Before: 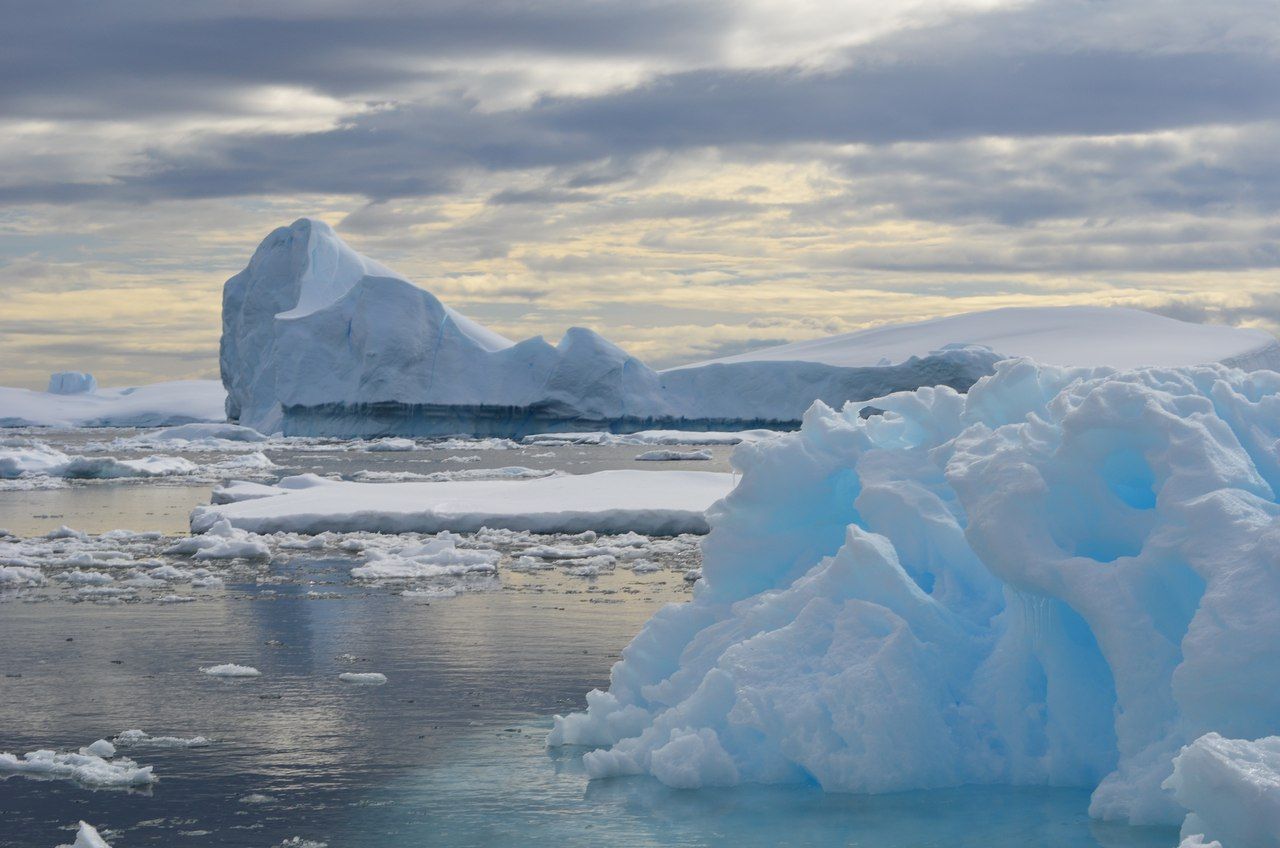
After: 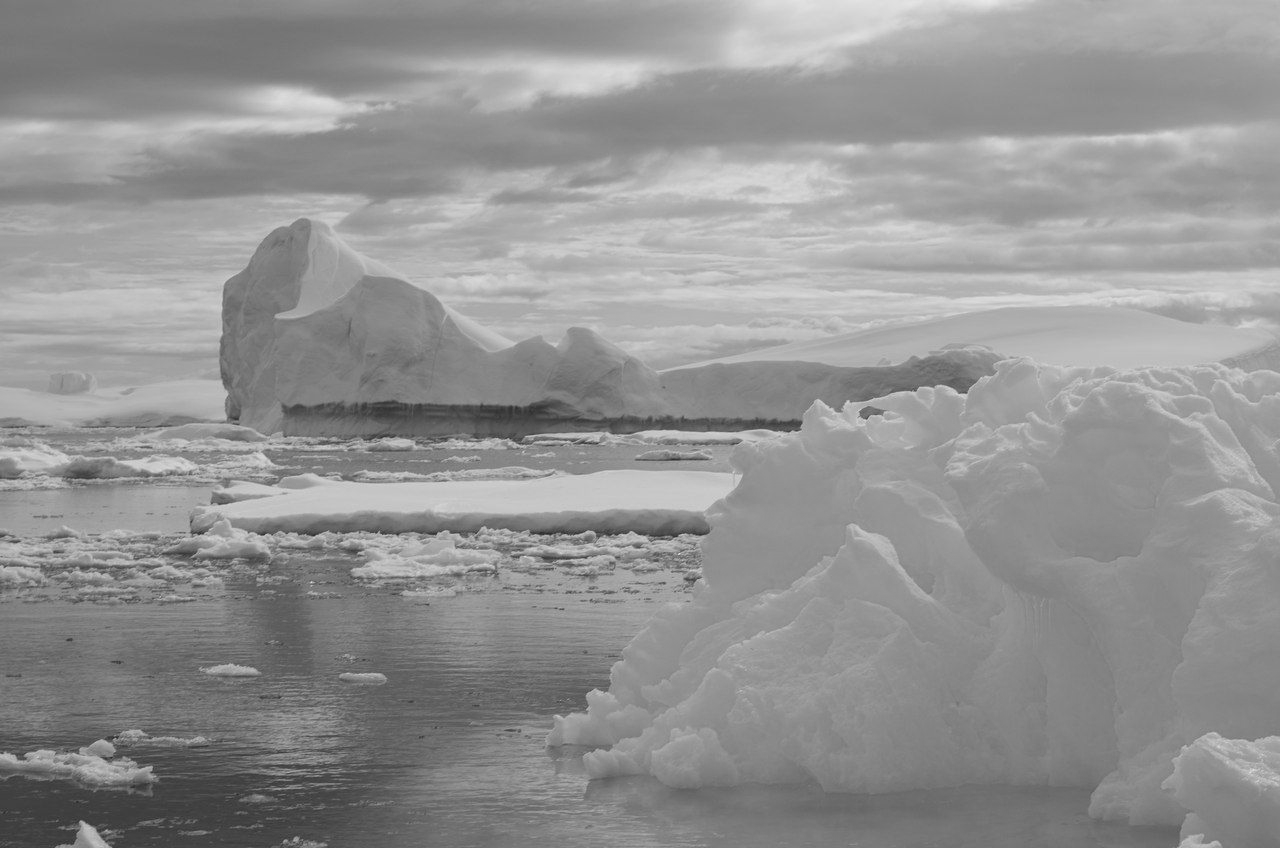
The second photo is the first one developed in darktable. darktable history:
tone equalizer: on, module defaults
color calibration: output gray [0.267, 0.423, 0.267, 0], illuminant F (fluorescent), F source F9 (Cool White Deluxe 4150 K) – high CRI, x 0.374, y 0.373, temperature 4158.98 K
contrast equalizer: y [[0.6 ×6], [0.55 ×6], [0 ×6], [0 ×6], [0 ×6]], mix -0.21
